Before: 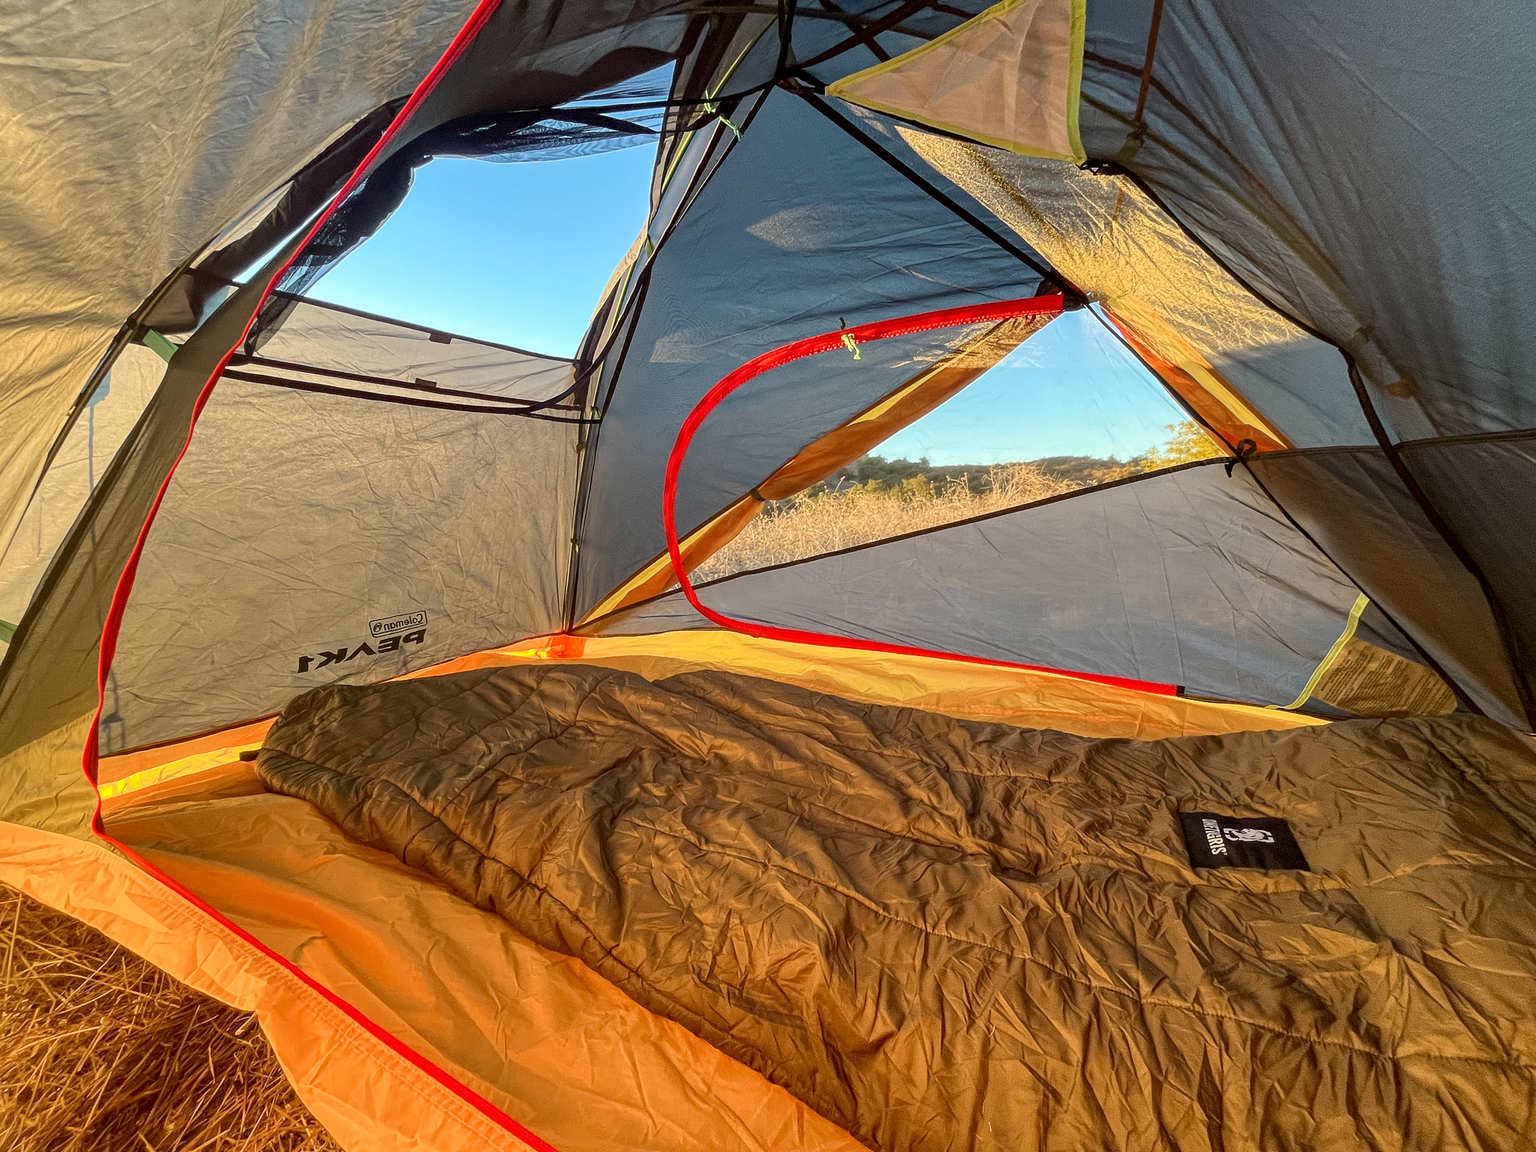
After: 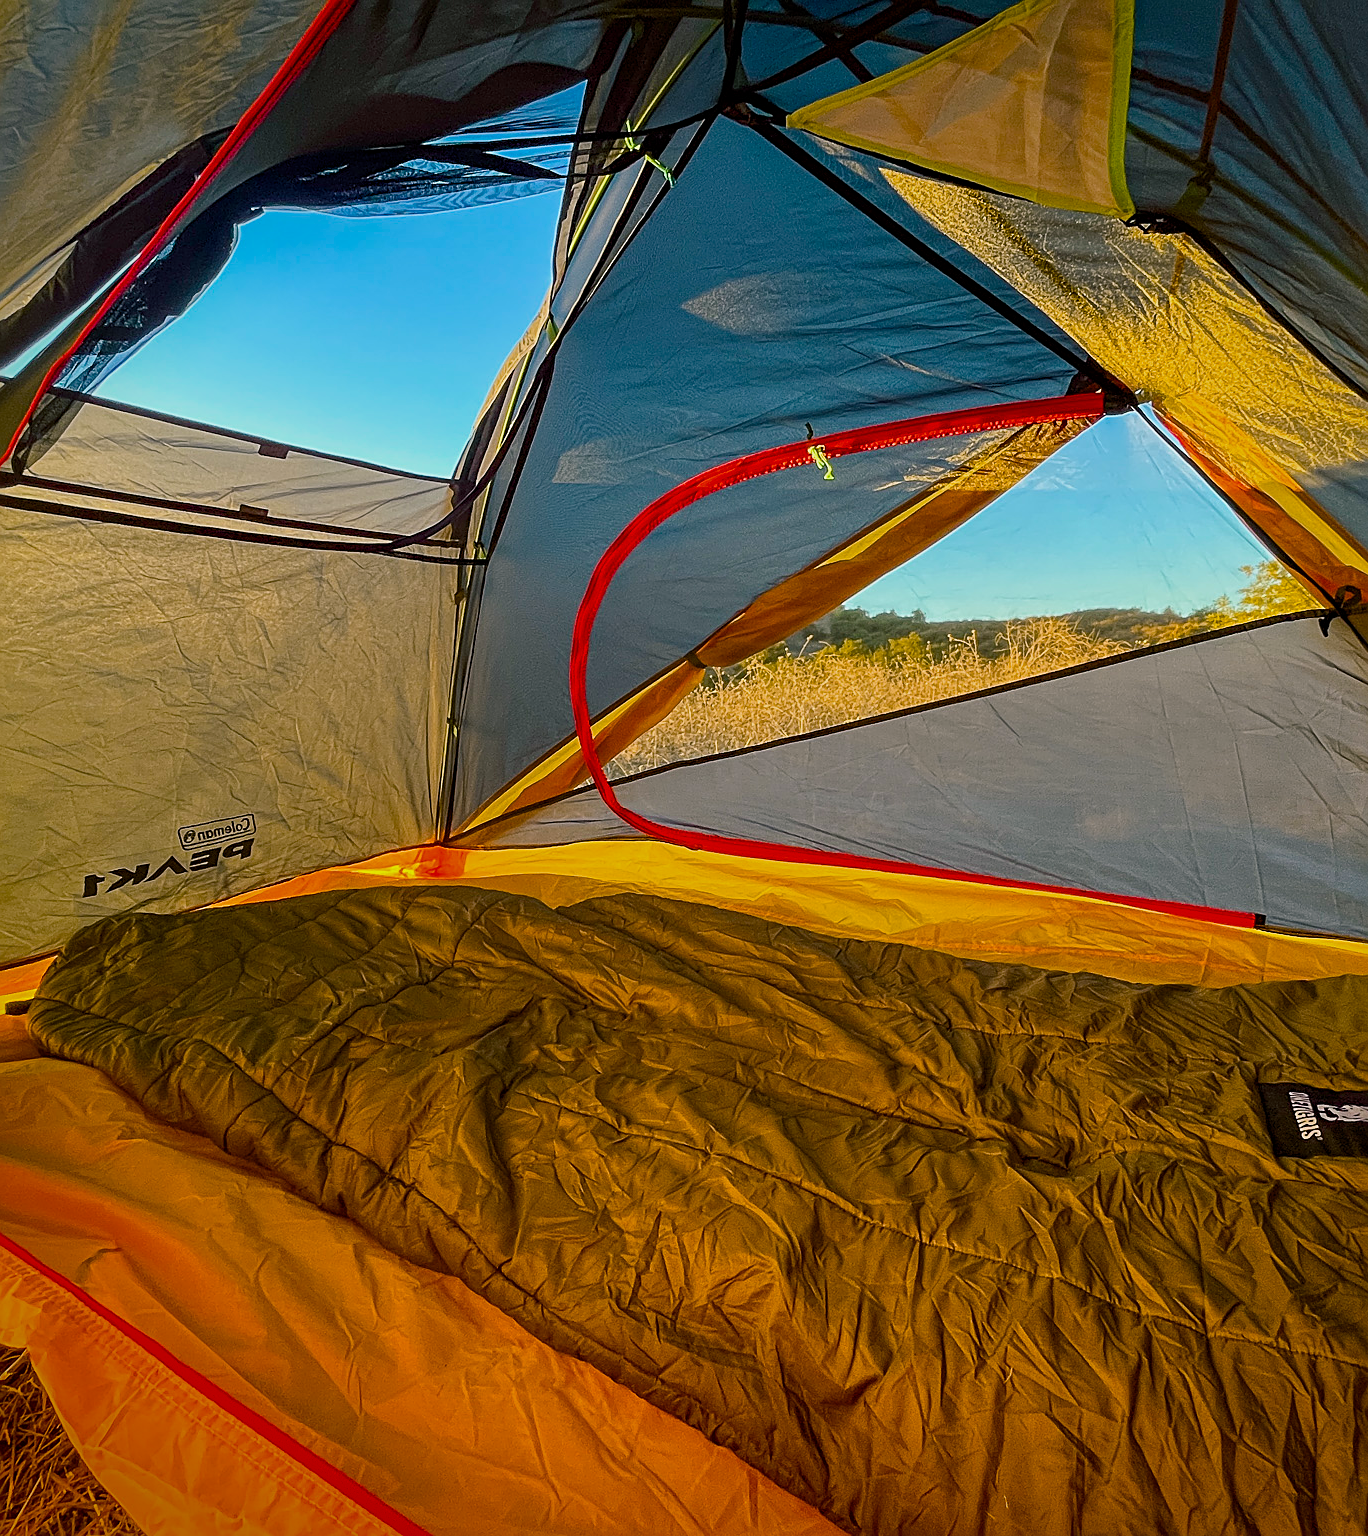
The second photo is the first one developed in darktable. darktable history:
sharpen: on, module defaults
color balance rgb: shadows lift › luminance -7.558%, shadows lift › chroma 2.44%, shadows lift › hue 202.63°, perceptual saturation grading › global saturation 37.107%, perceptual saturation grading › shadows 34.543%
vignetting: fall-off start 88.46%, fall-off radius 43.25%, saturation 0.371, width/height ratio 1.158
crop: left 15.368%, right 17.808%
exposure: exposure -0.458 EV, compensate exposure bias true, compensate highlight preservation false
